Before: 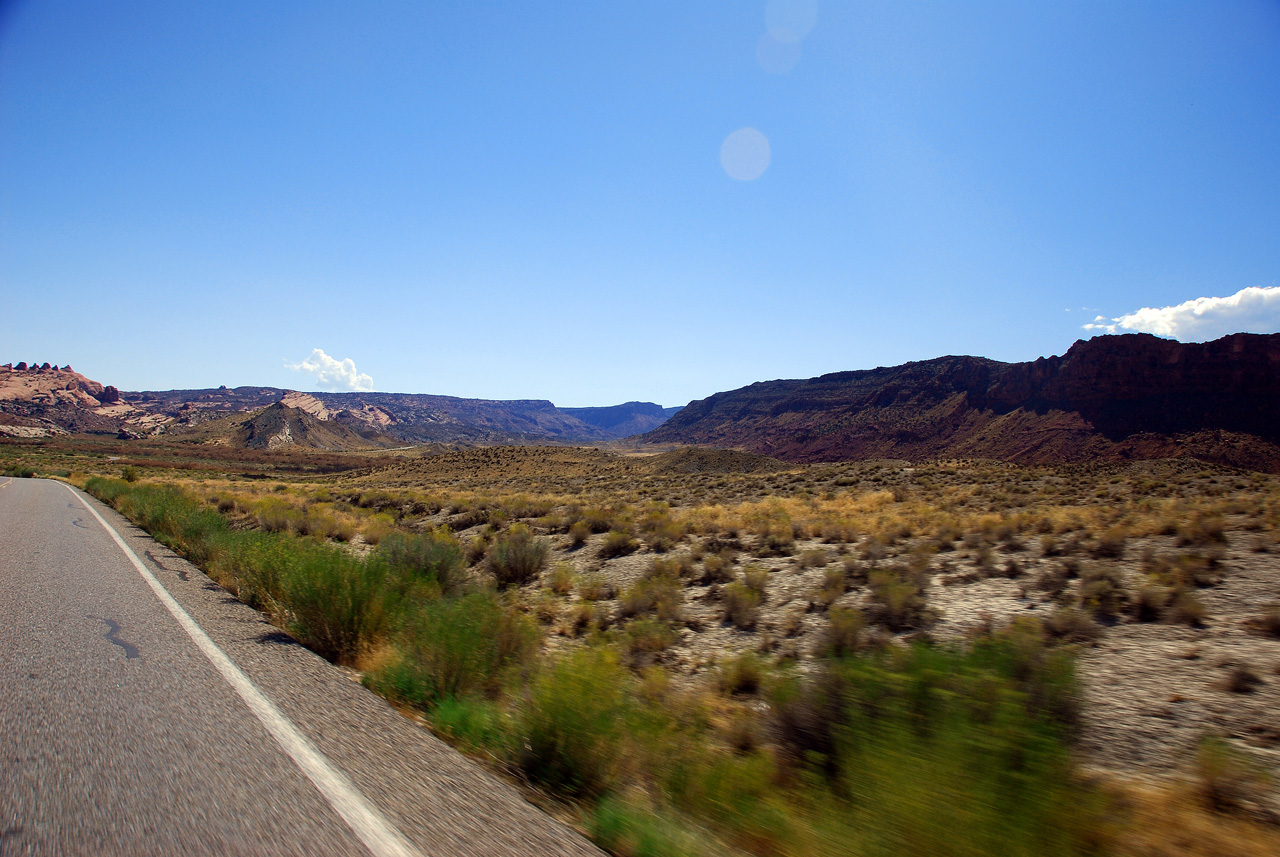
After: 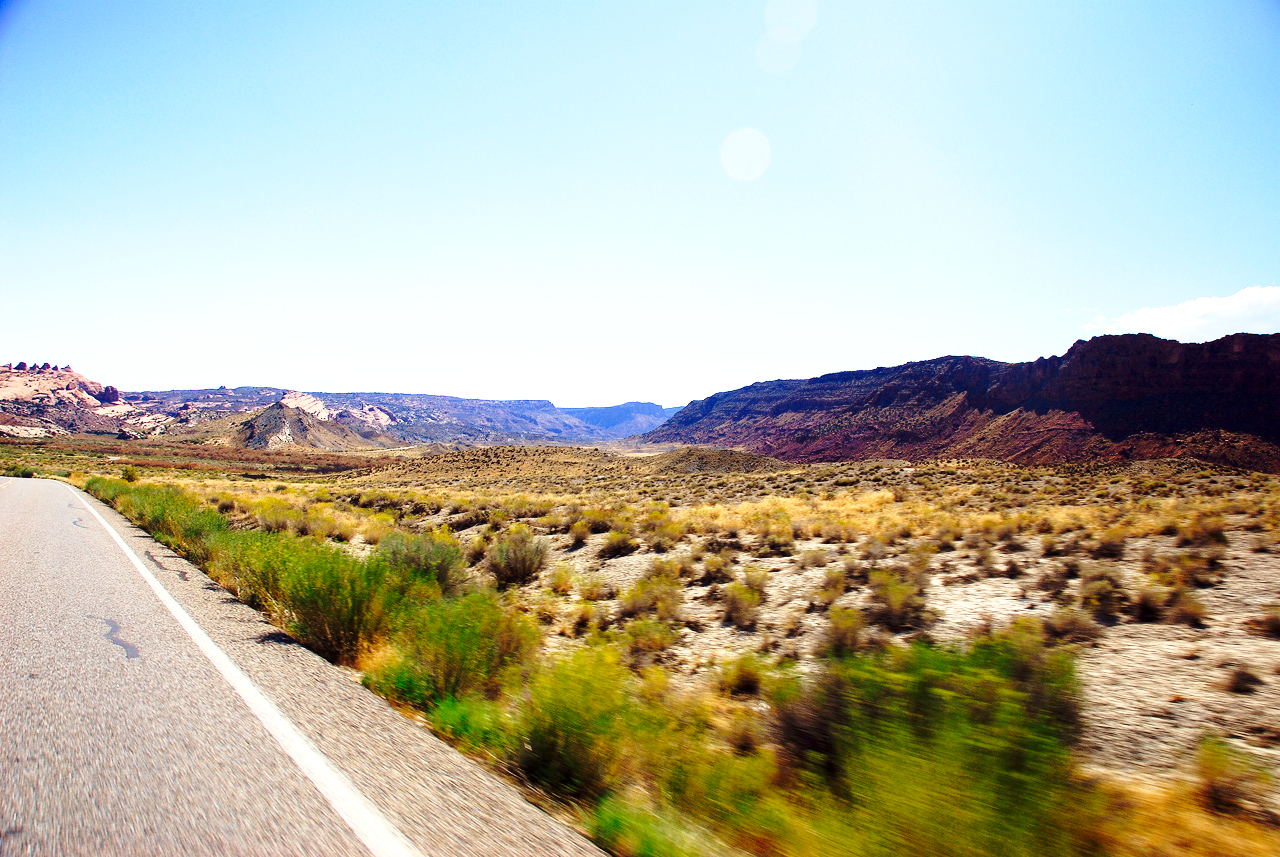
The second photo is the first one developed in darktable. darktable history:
white balance: red 1, blue 1
base curve: curves: ch0 [(0, 0) (0.036, 0.037) (0.121, 0.228) (0.46, 0.76) (0.859, 0.983) (1, 1)], preserve colors none
exposure: exposure 0.74 EV, compensate highlight preservation false
